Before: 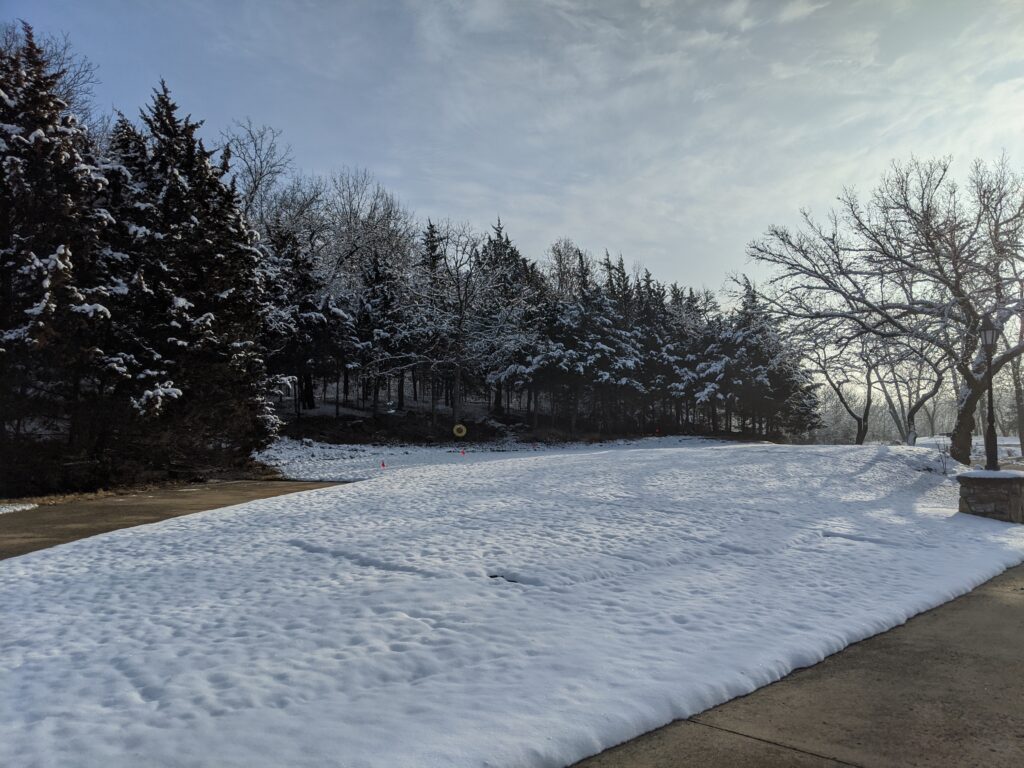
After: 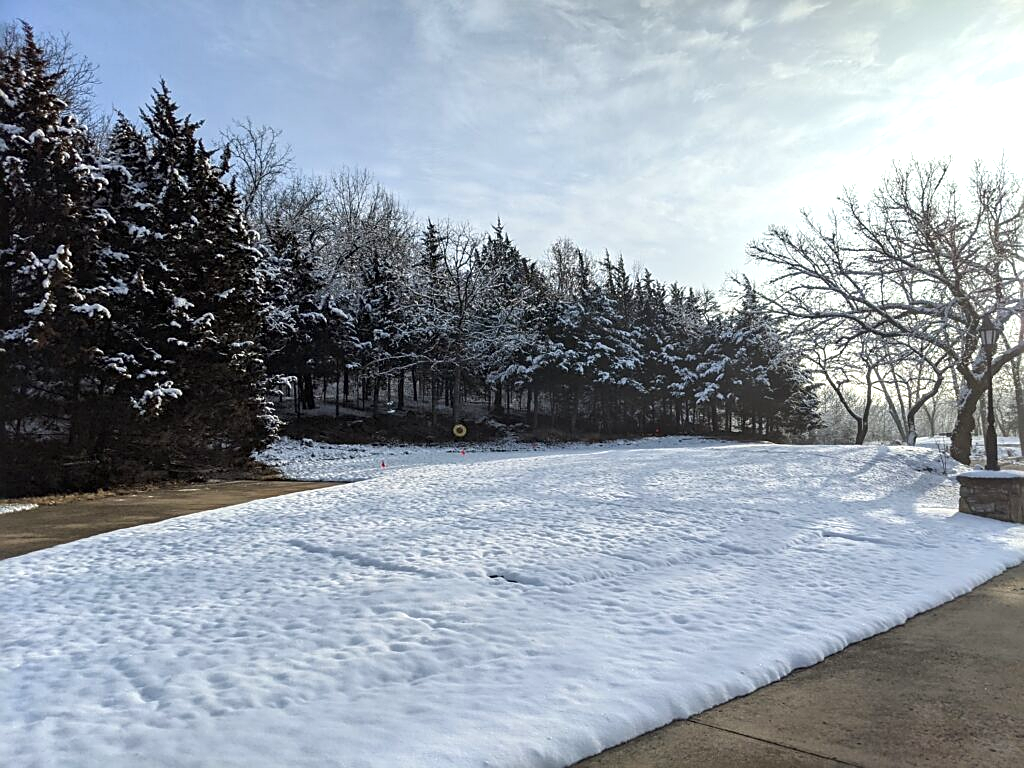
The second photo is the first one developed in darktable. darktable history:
sharpen: on, module defaults
local contrast: mode bilateral grid, contrast 20, coarseness 50, detail 102%, midtone range 0.2
exposure: exposure 0.7 EV, compensate highlight preservation false
